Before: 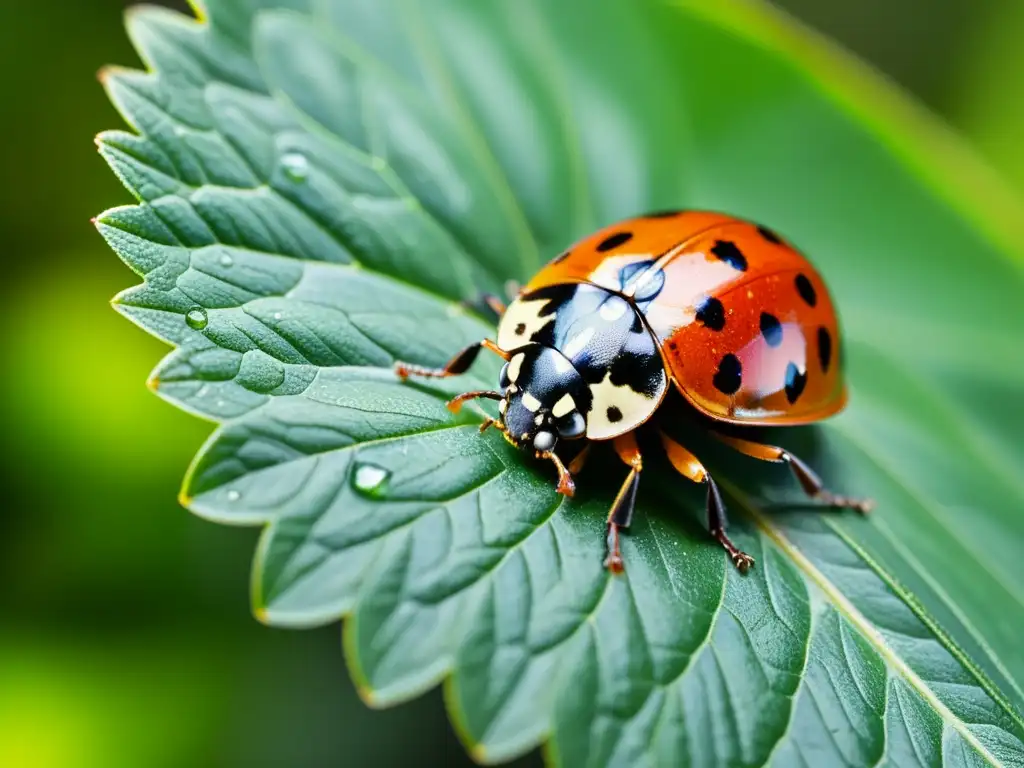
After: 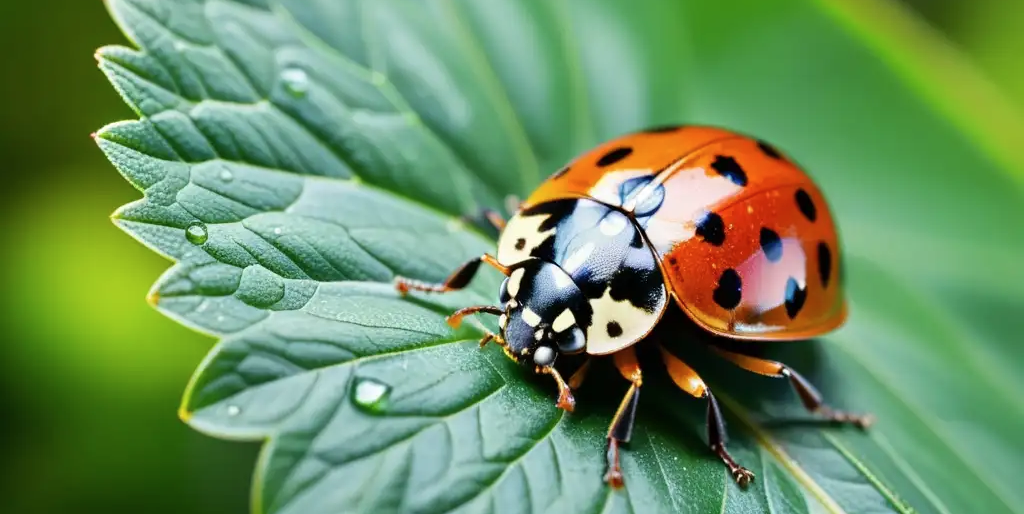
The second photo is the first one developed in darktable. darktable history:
crop: top 11.18%, bottom 21.811%
contrast brightness saturation: saturation -0.058
